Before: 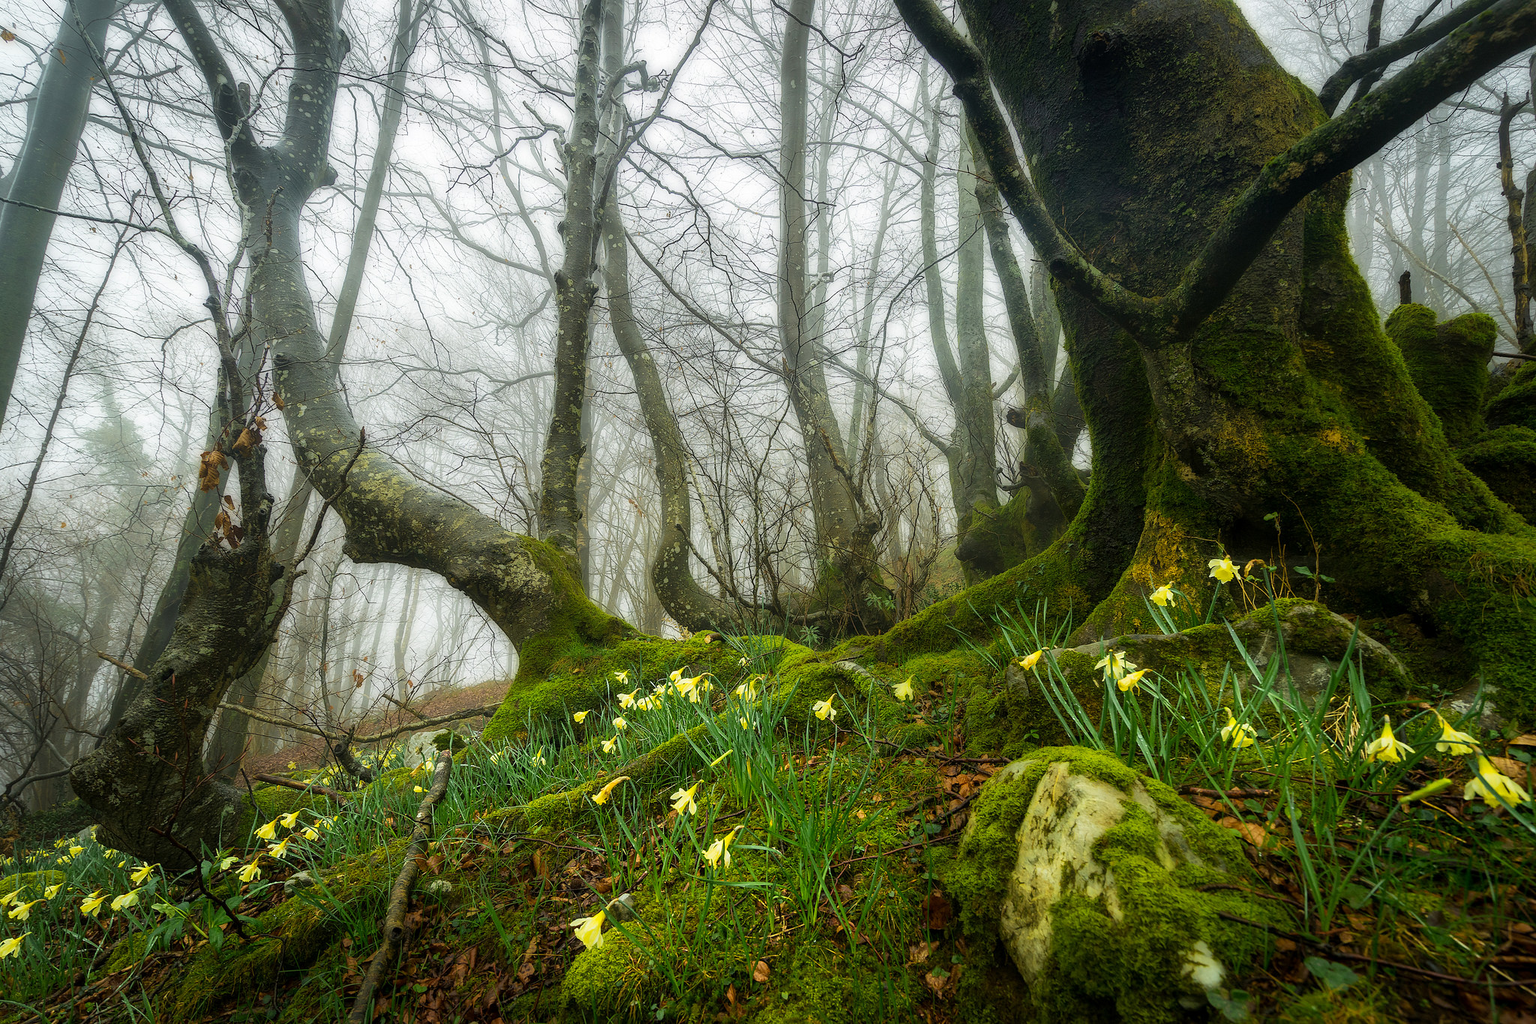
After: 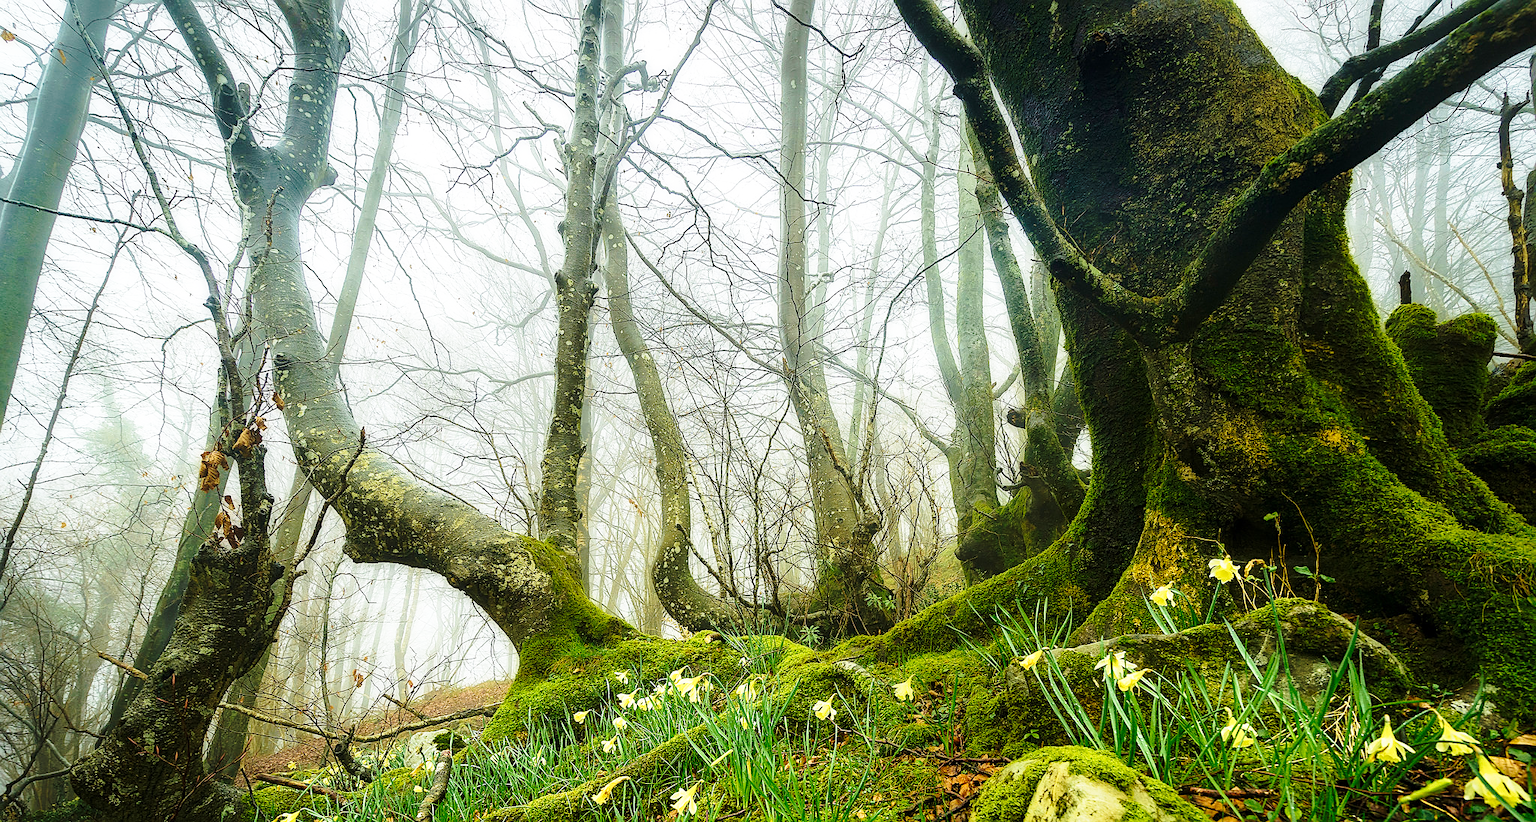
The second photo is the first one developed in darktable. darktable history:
sharpen: on, module defaults
velvia: strength 40.59%
crop: bottom 19.57%
base curve: curves: ch0 [(0, 0) (0.032, 0.037) (0.105, 0.228) (0.435, 0.76) (0.856, 0.983) (1, 1)], preserve colors none
